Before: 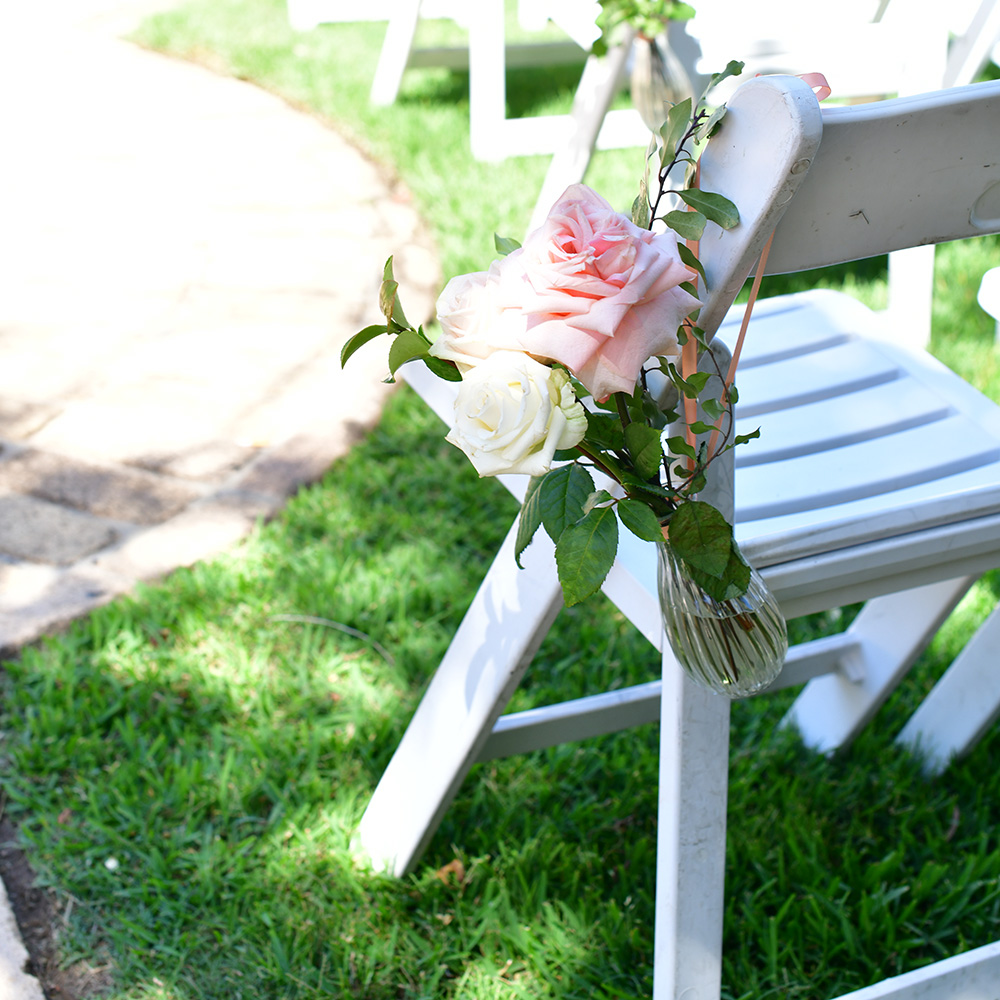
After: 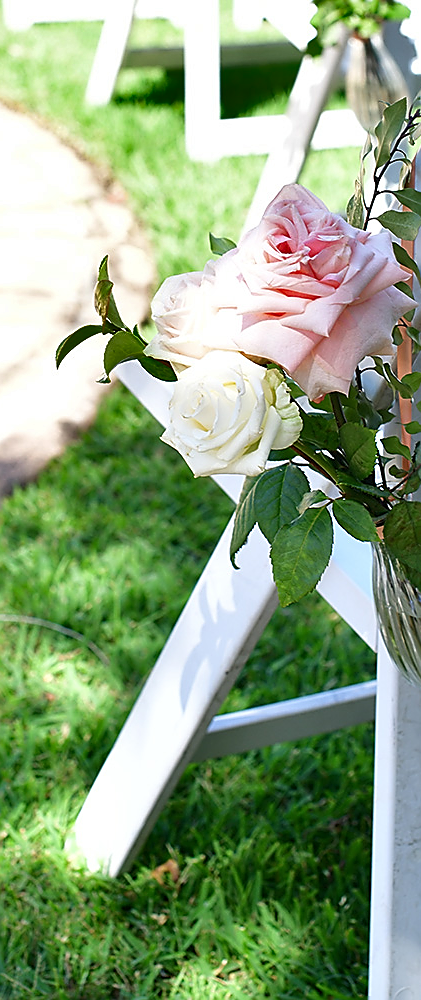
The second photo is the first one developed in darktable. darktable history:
sharpen: radius 1.4, amount 1.25, threshold 0.7
crop: left 28.583%, right 29.231%
shadows and highlights: shadows 60, soften with gaussian
